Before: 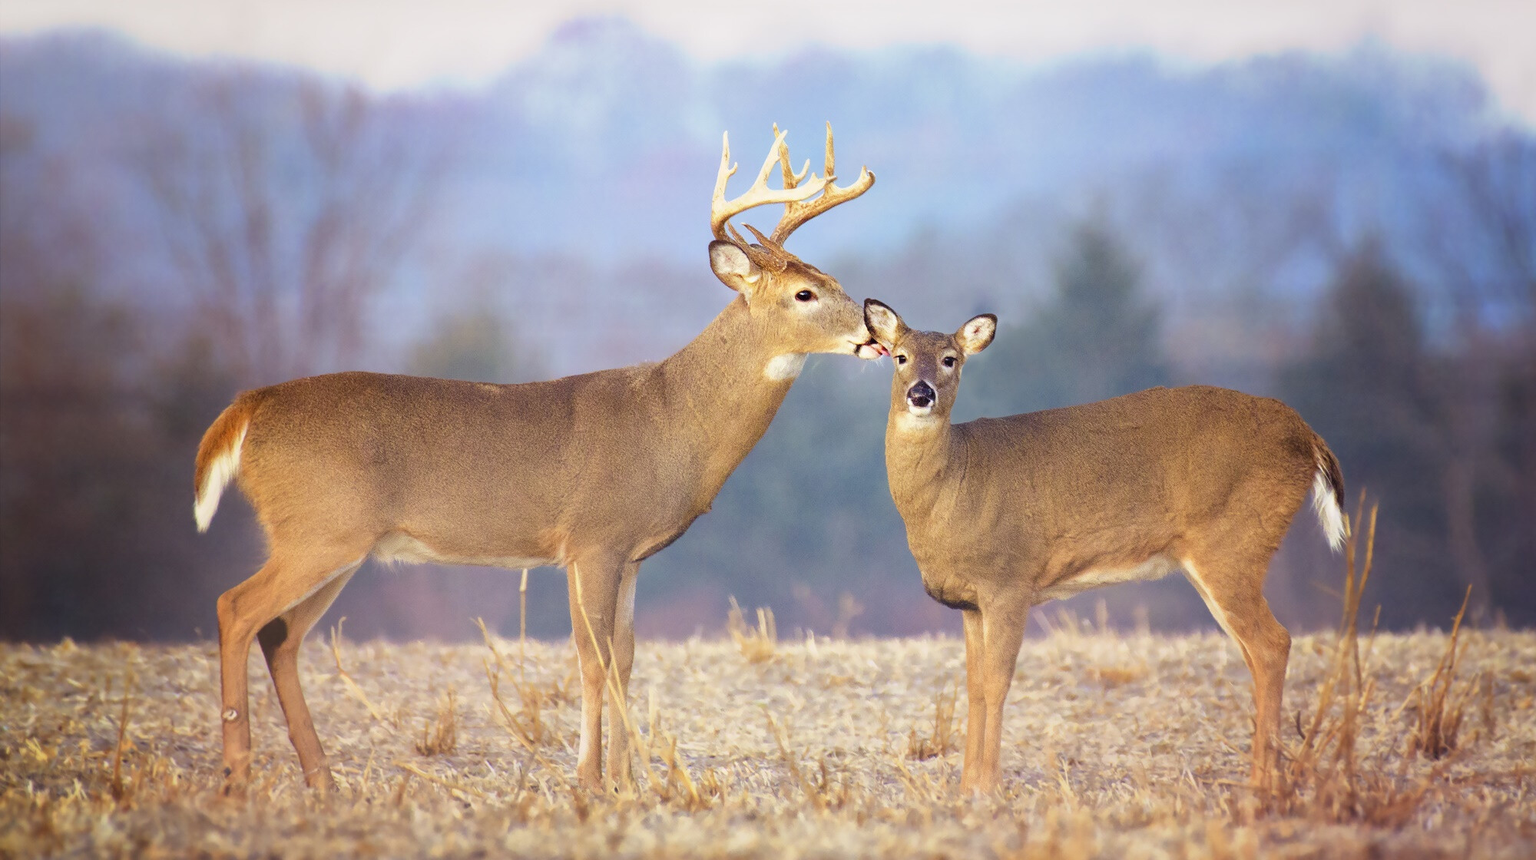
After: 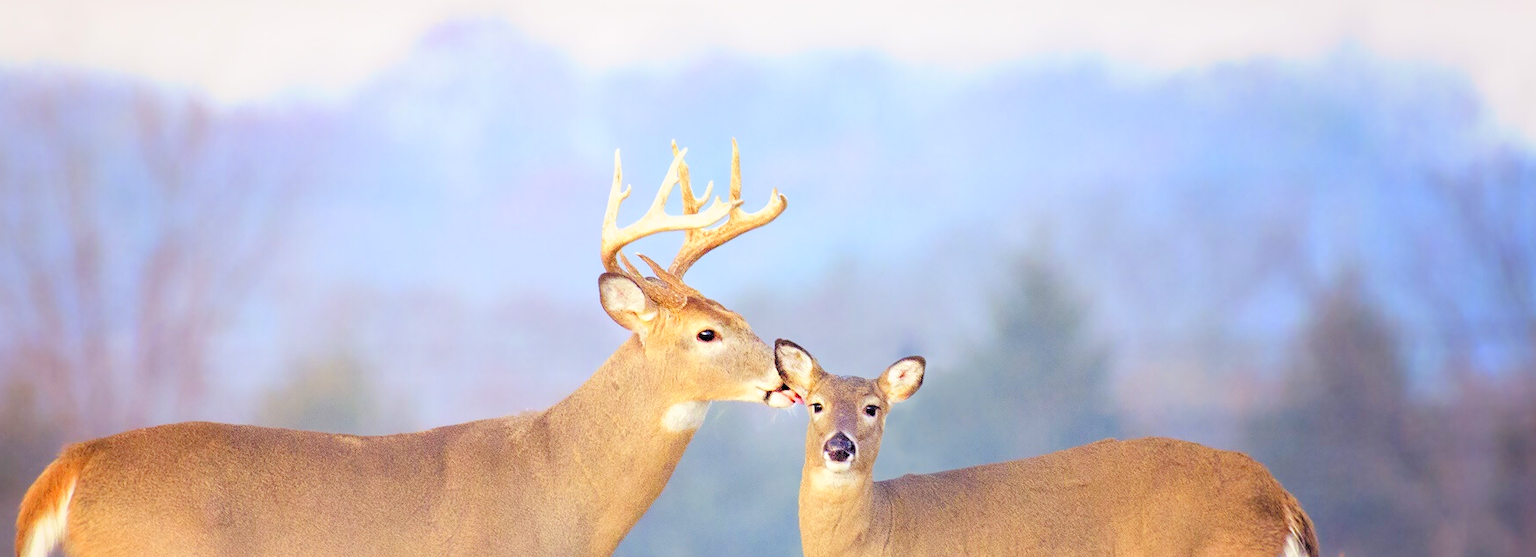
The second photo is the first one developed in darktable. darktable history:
levels: levels [0.072, 0.414, 0.976]
base curve: curves: ch0 [(0, 0) (0.283, 0.295) (1, 1)], preserve colors none
crop and rotate: left 11.812%, bottom 42.776%
